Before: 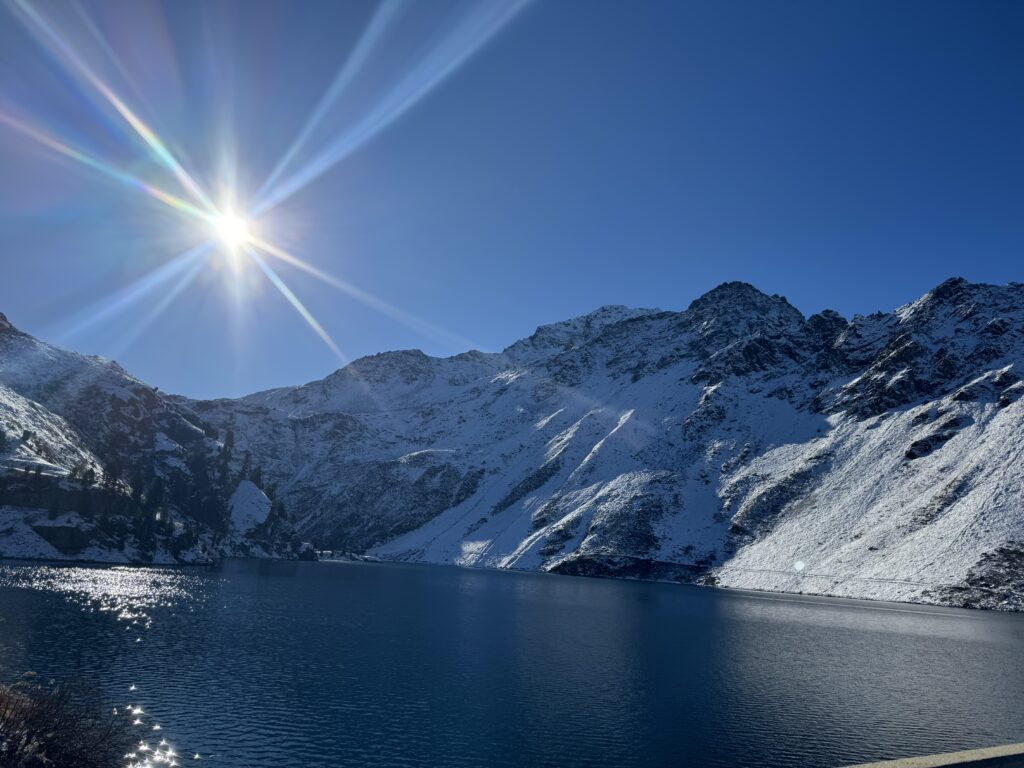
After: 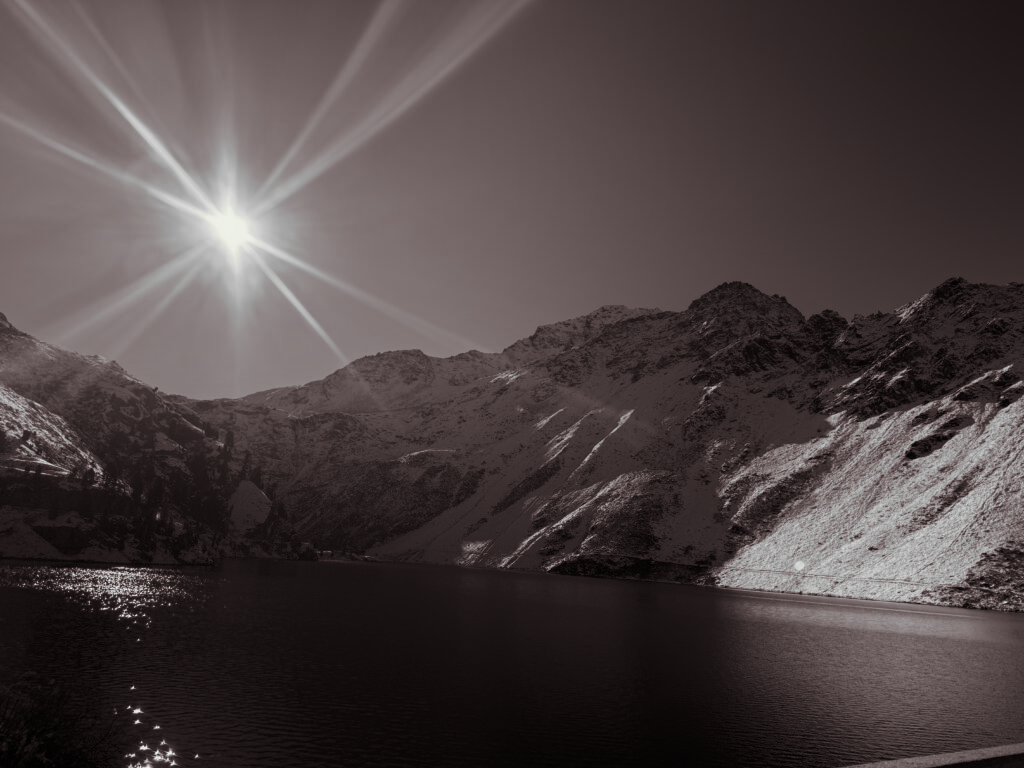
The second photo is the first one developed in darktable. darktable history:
monochrome: a -74.22, b 78.2
shadows and highlights: shadows -88.03, highlights -35.45, shadows color adjustment 99.15%, highlights color adjustment 0%, soften with gaussian
split-toning: shadows › saturation 0.2
